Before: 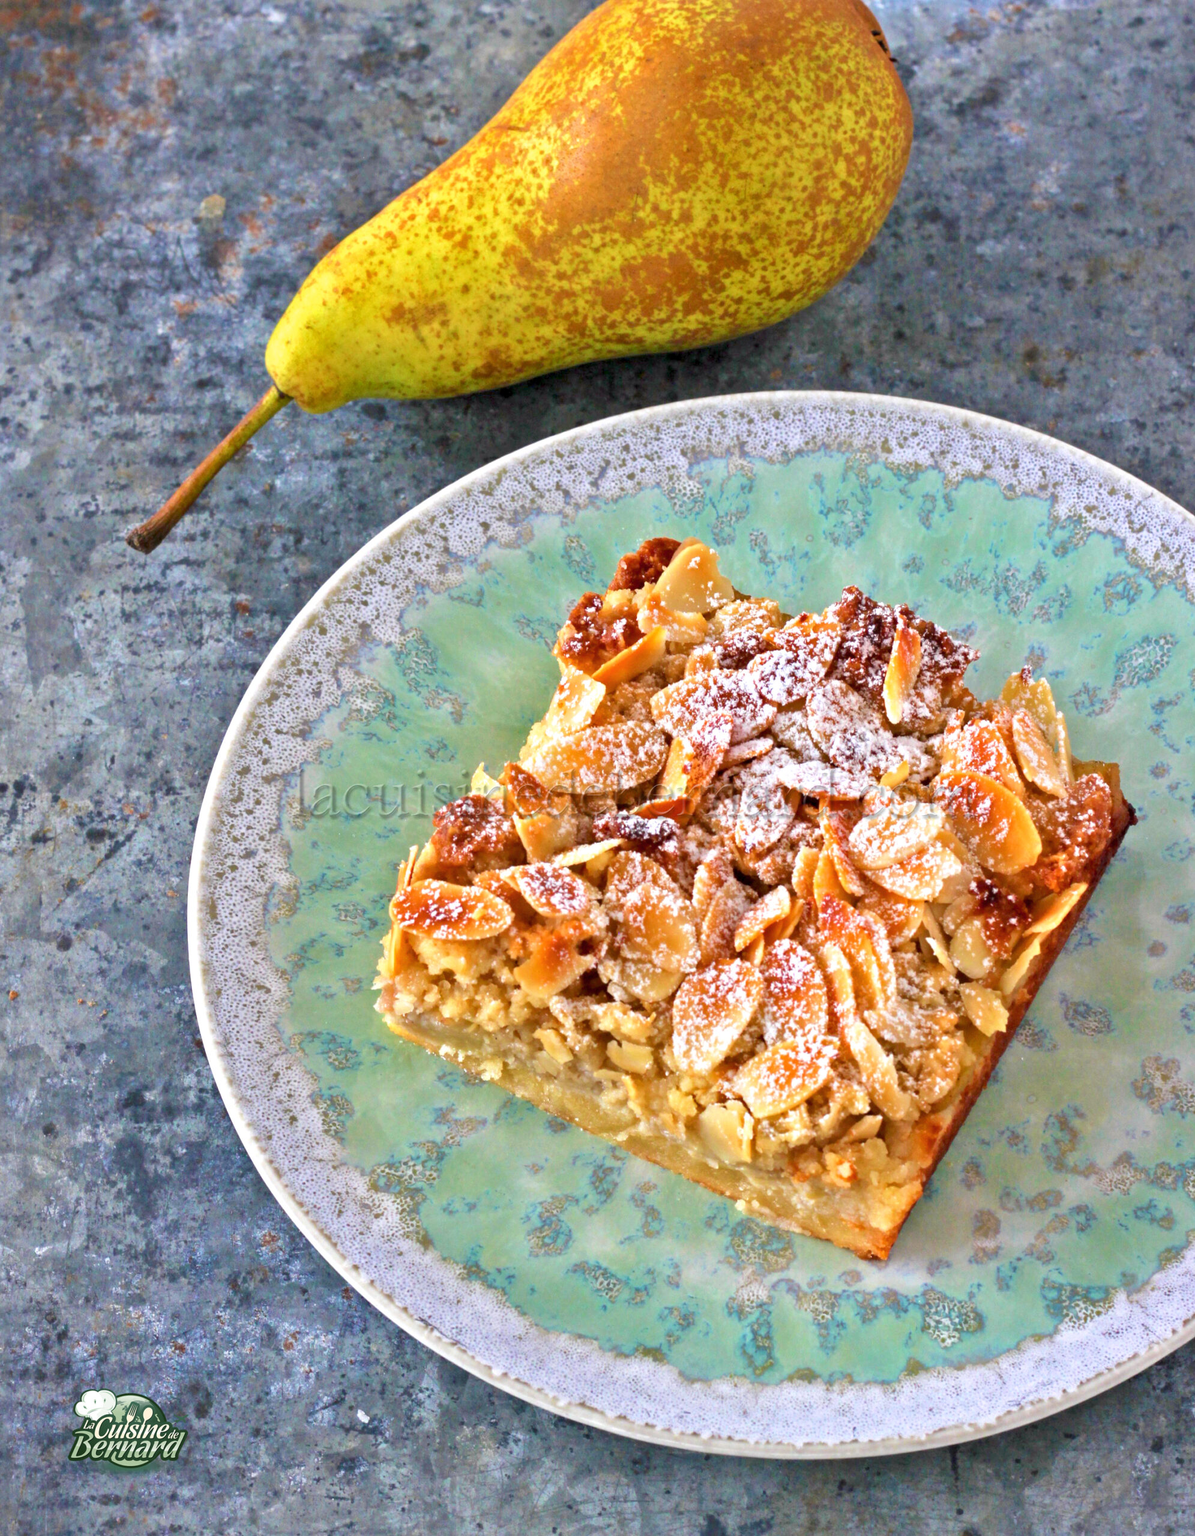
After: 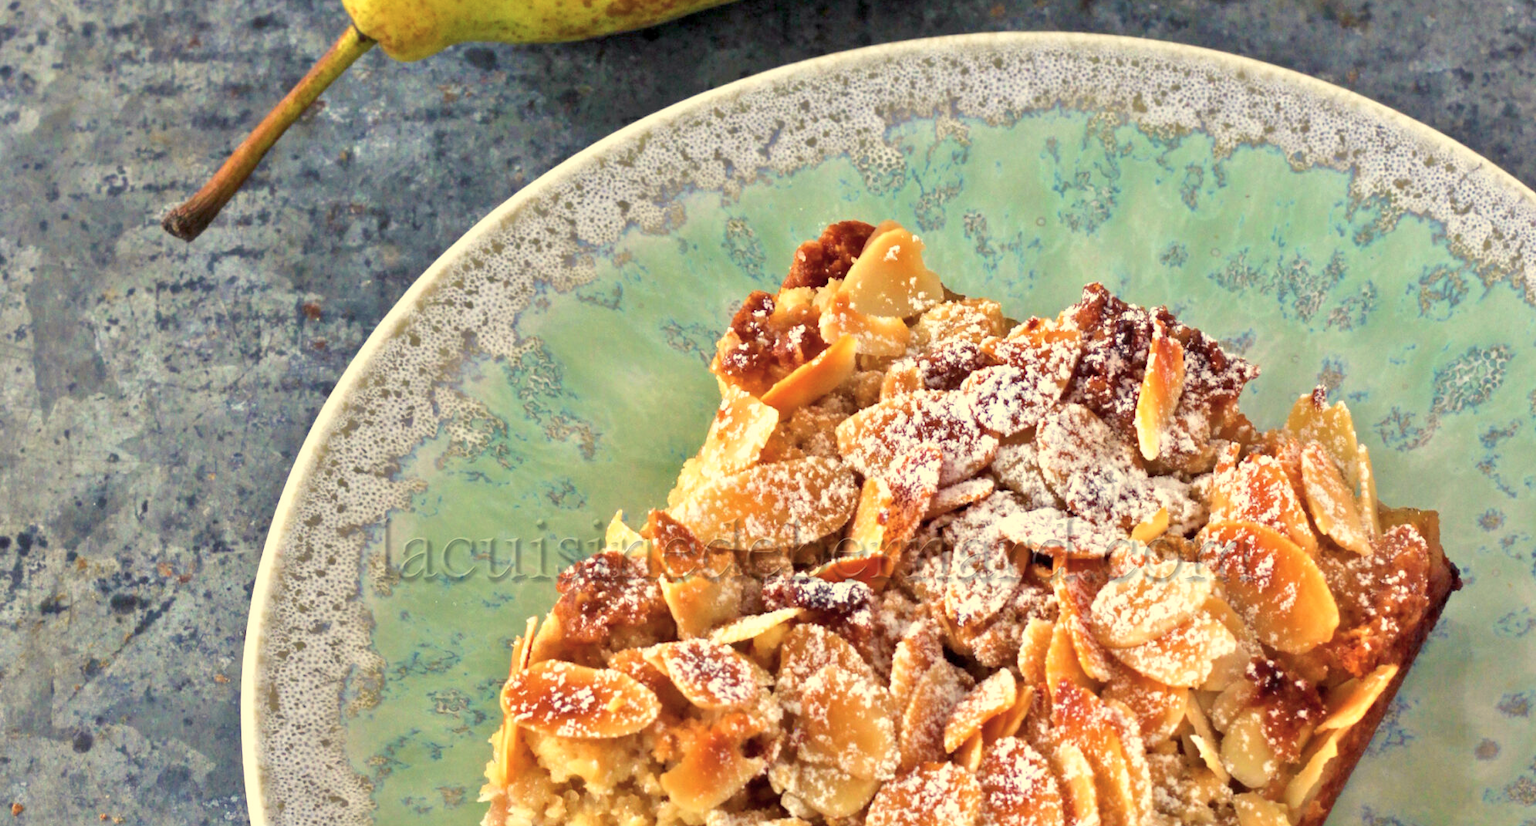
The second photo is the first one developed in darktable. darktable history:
crop and rotate: top 23.84%, bottom 34.294%
color balance rgb: shadows lift › chroma 2%, shadows lift › hue 263°, highlights gain › chroma 8%, highlights gain › hue 84°, linear chroma grading › global chroma -15%, saturation formula JzAzBz (2021)
